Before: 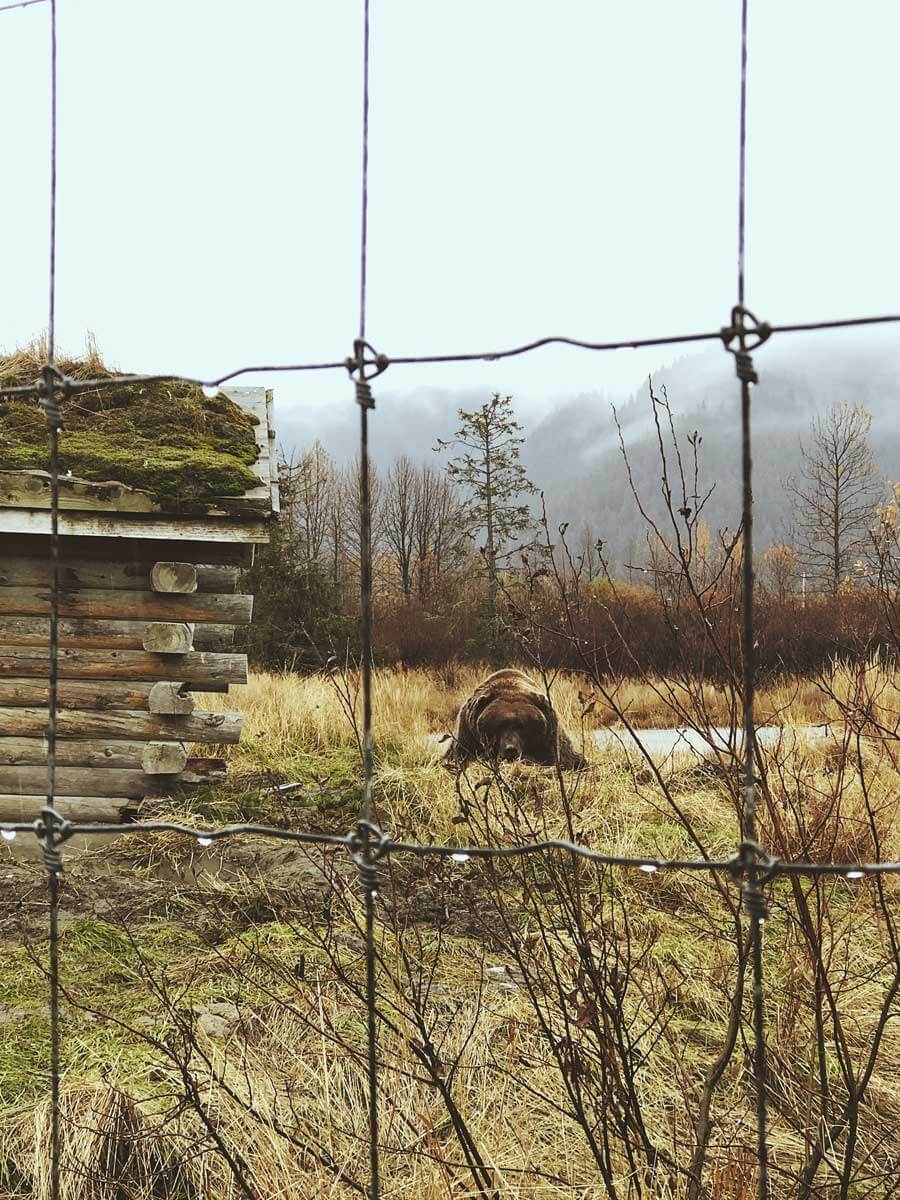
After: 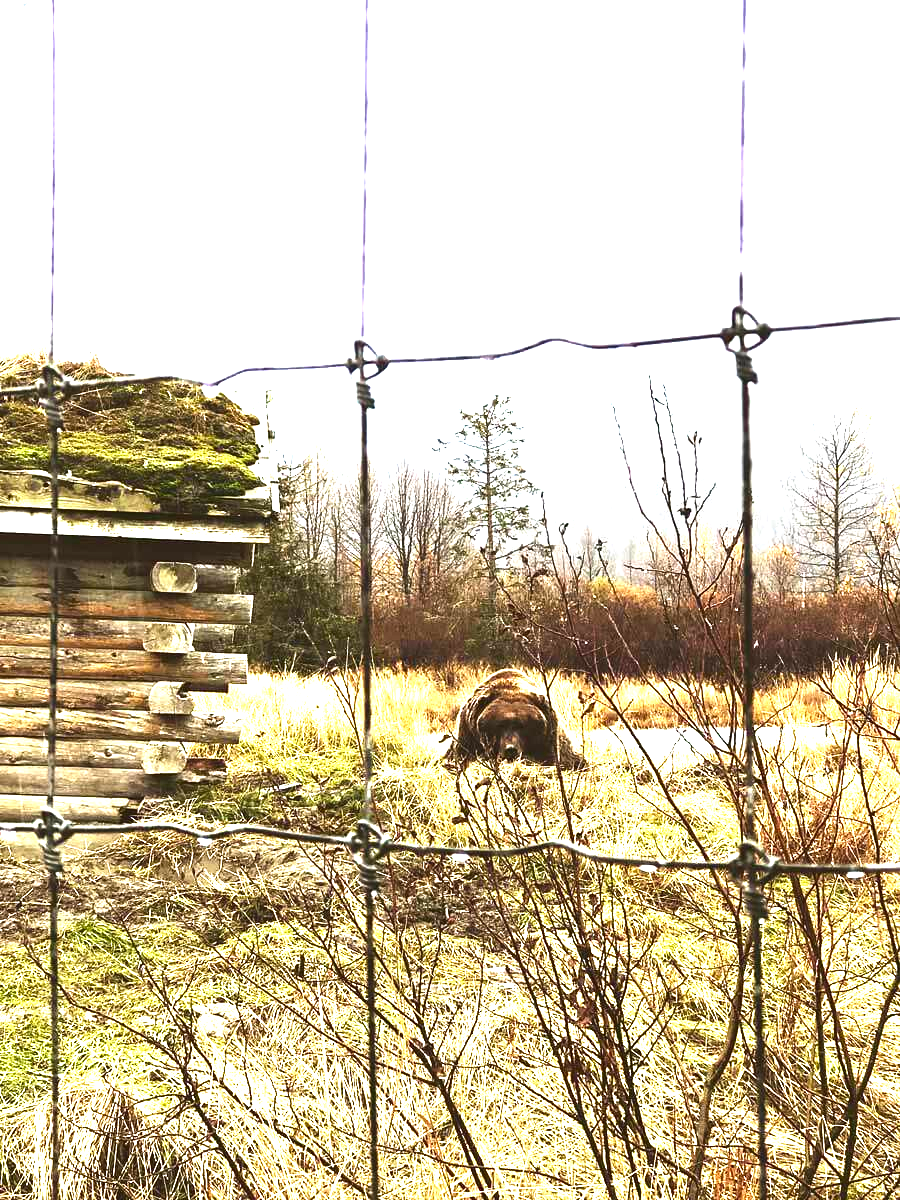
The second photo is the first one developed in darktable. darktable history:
tone equalizer: -8 EV -0.55 EV
exposure: black level correction 0, exposure 1.9 EV, compensate highlight preservation false
contrast brightness saturation: contrast 0.1, brightness -0.26, saturation 0.14
